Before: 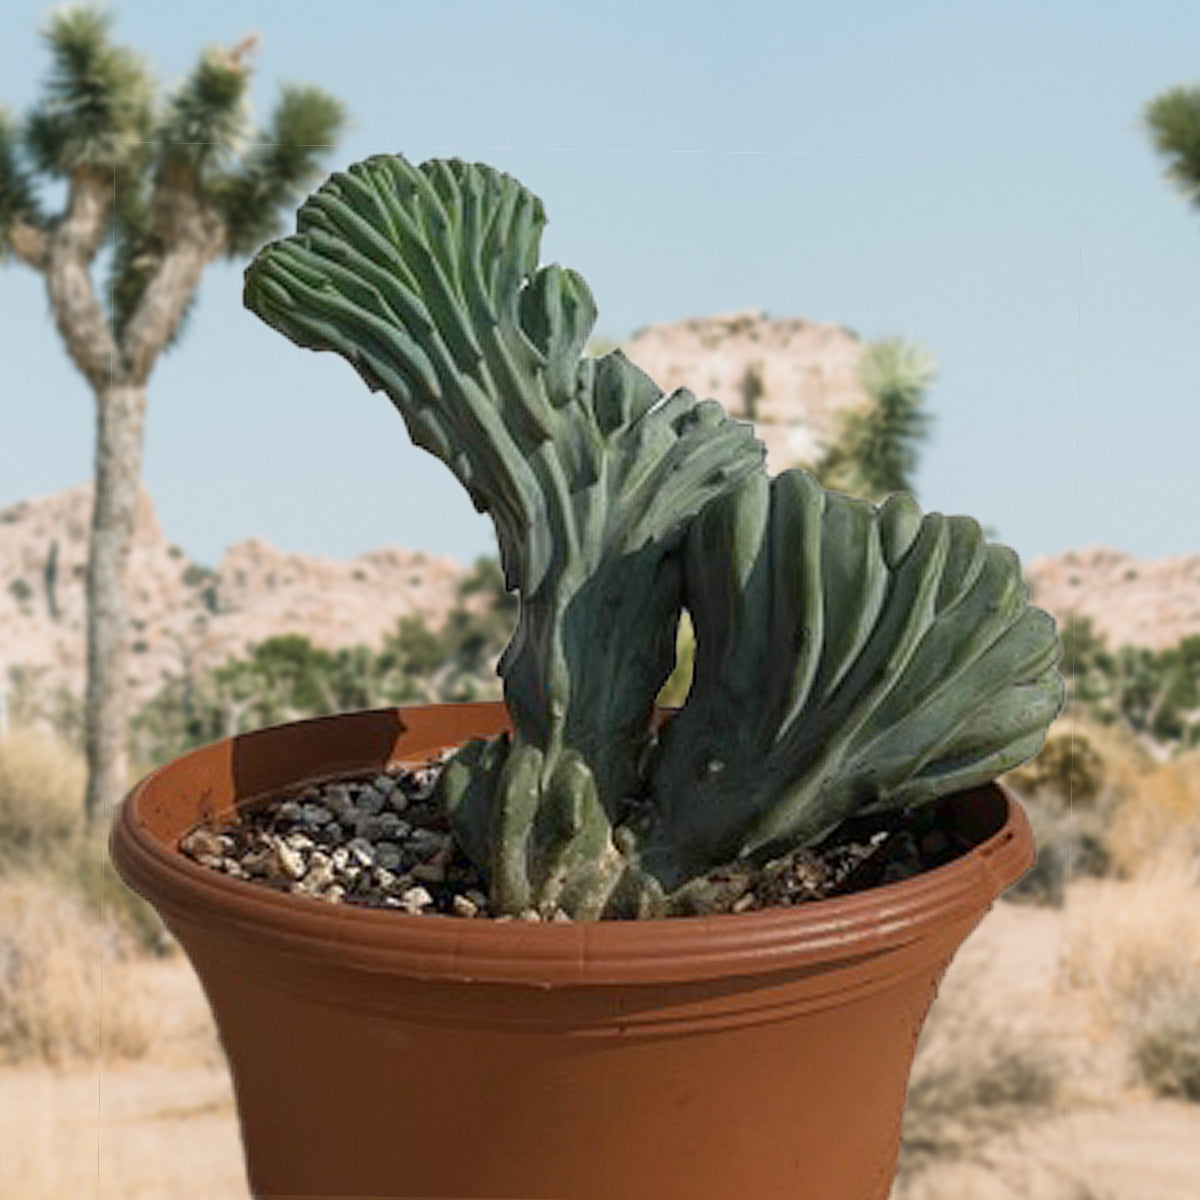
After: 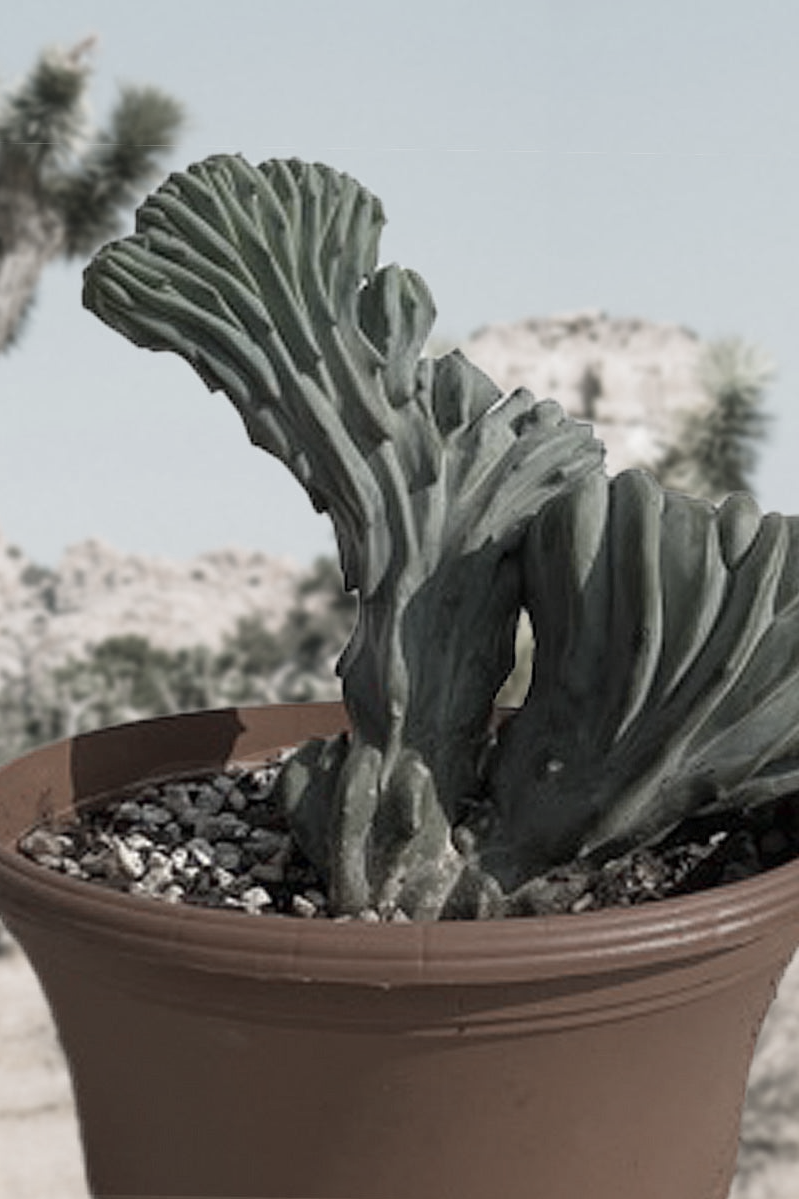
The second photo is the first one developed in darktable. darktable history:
color zones: curves: ch1 [(0, 0.34) (0.143, 0.164) (0.286, 0.152) (0.429, 0.176) (0.571, 0.173) (0.714, 0.188) (0.857, 0.199) (1, 0.34)]
crop and rotate: left 13.446%, right 19.926%
